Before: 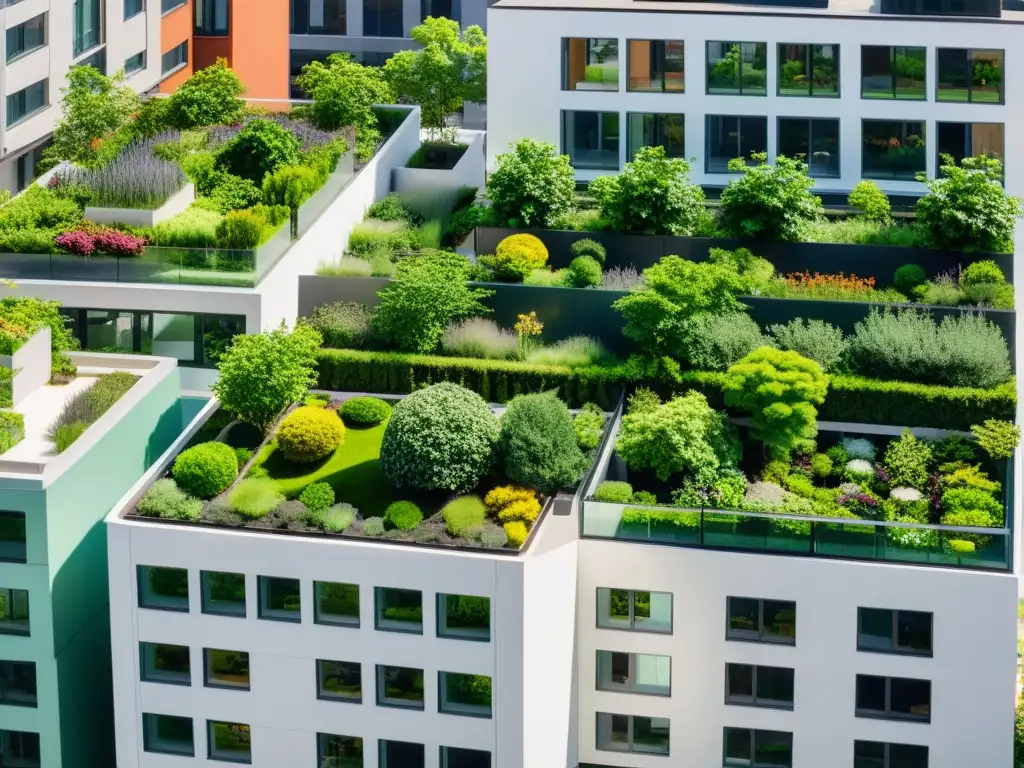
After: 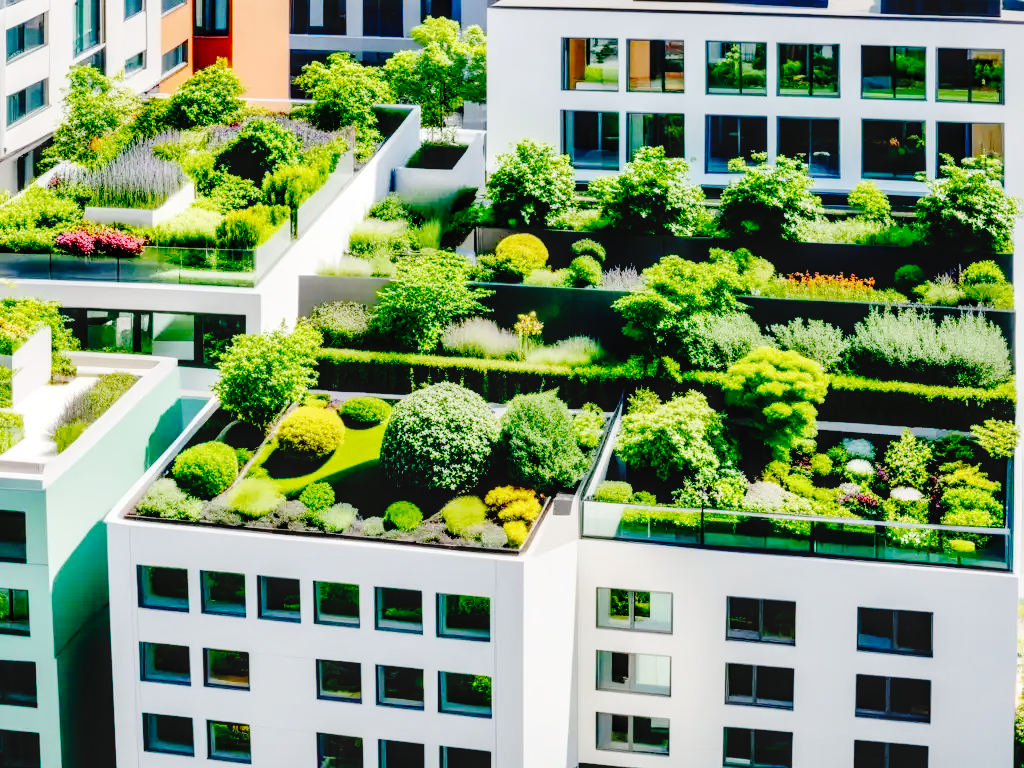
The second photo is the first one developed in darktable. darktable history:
local contrast: on, module defaults
white balance: emerald 1
exposure: exposure 0.128 EV, compensate highlight preservation false
base curve: curves: ch0 [(0, 0) (0.036, 0.01) (0.123, 0.254) (0.258, 0.504) (0.507, 0.748) (1, 1)], preserve colors none
